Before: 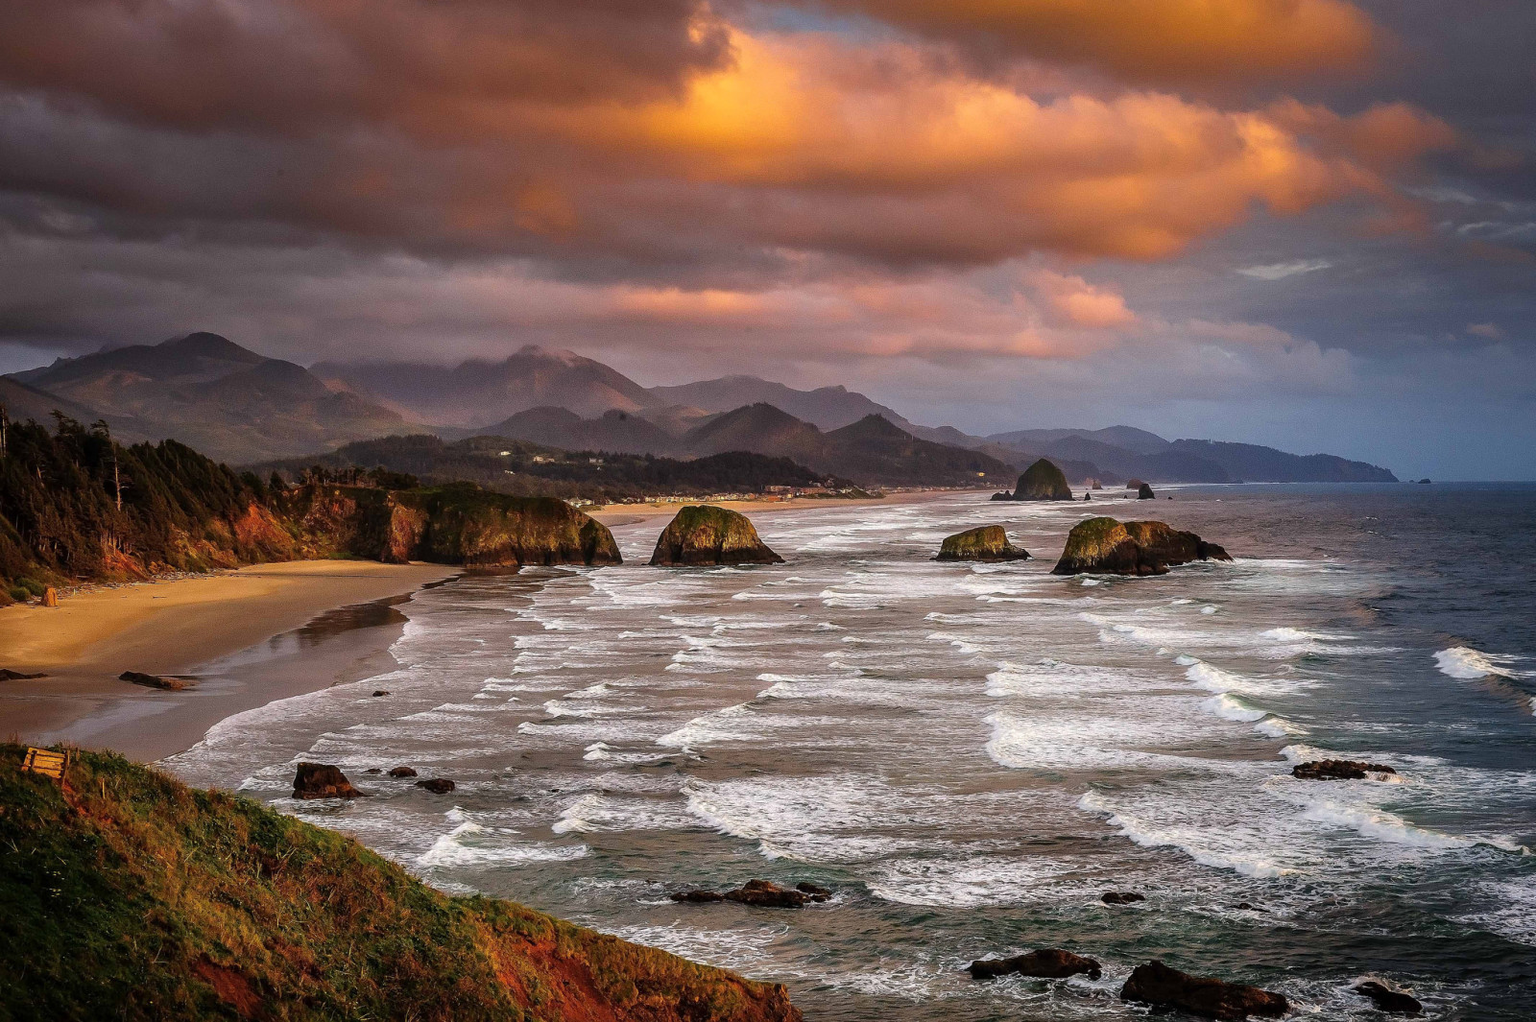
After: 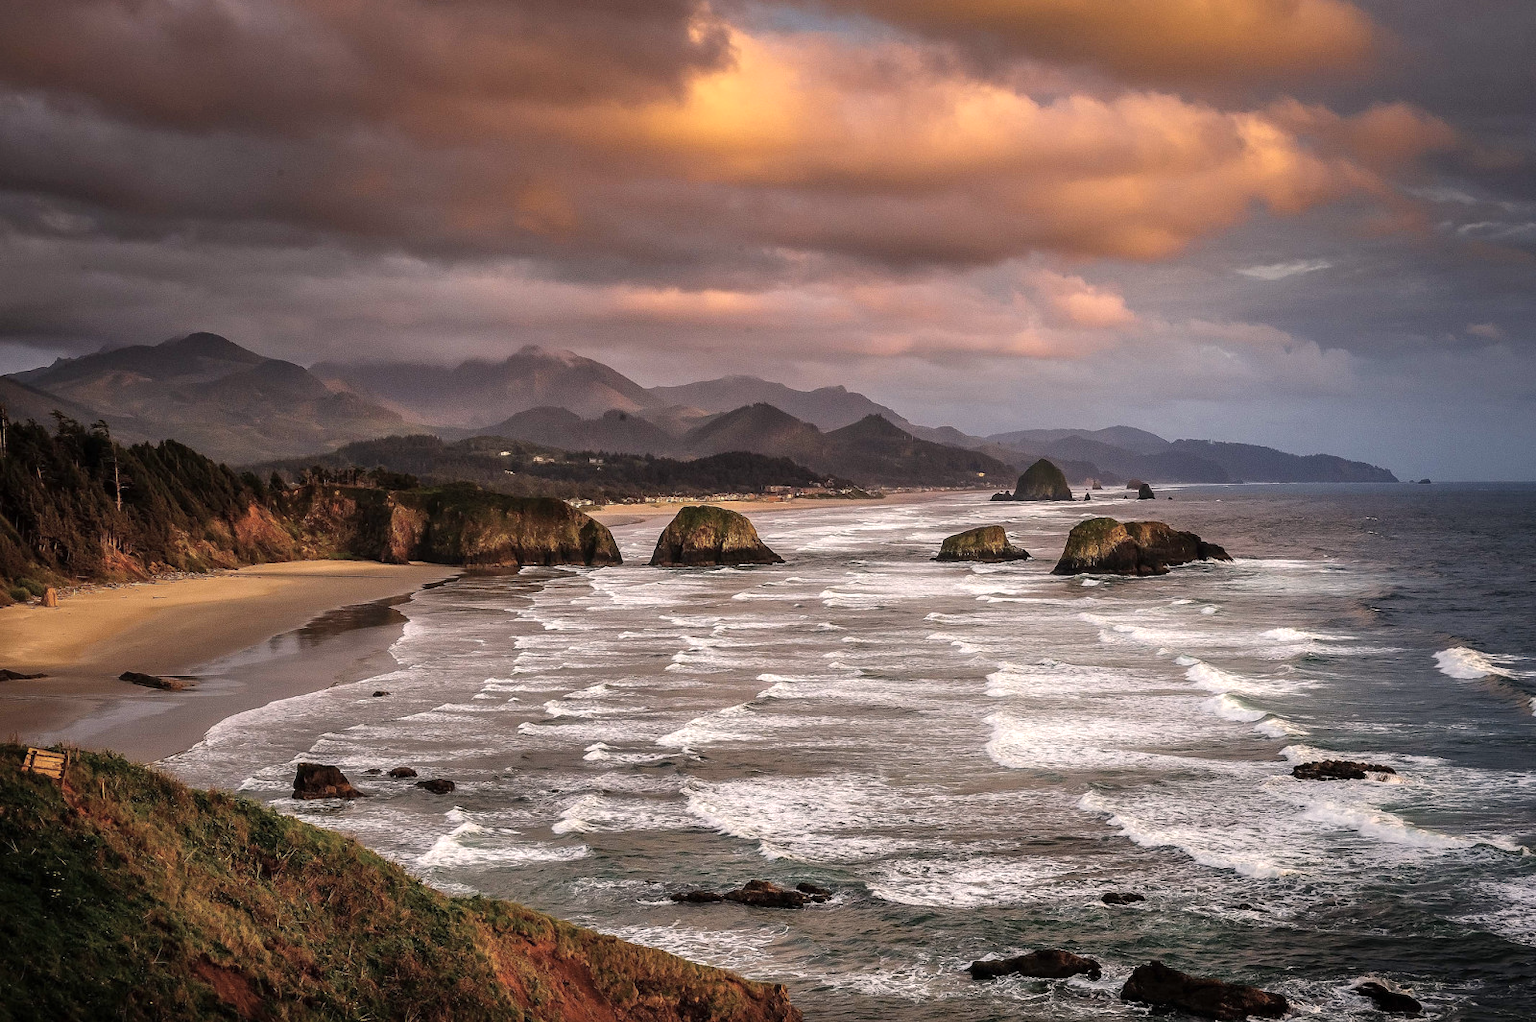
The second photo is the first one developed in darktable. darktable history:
exposure: exposure 0.261 EV, compensate highlight preservation false
color correction: highlights a* 5.56, highlights b* 5.16, saturation 0.678
